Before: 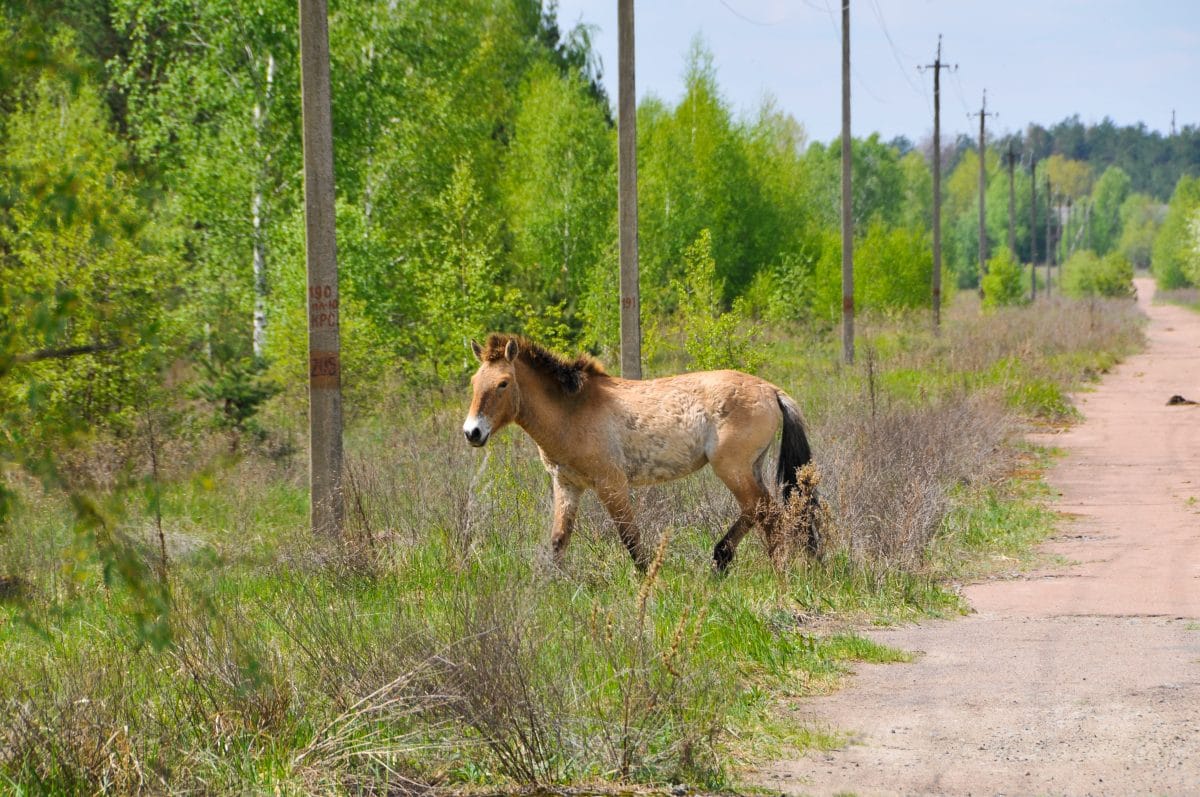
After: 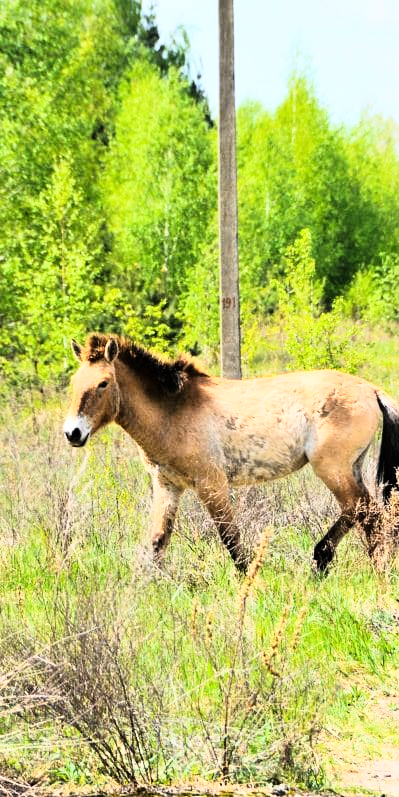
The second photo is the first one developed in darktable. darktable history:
crop: left 33.36%, right 33.36%
rgb curve: curves: ch0 [(0, 0) (0.21, 0.15) (0.24, 0.21) (0.5, 0.75) (0.75, 0.96) (0.89, 0.99) (1, 1)]; ch1 [(0, 0.02) (0.21, 0.13) (0.25, 0.2) (0.5, 0.67) (0.75, 0.9) (0.89, 0.97) (1, 1)]; ch2 [(0, 0.02) (0.21, 0.13) (0.25, 0.2) (0.5, 0.67) (0.75, 0.9) (0.89, 0.97) (1, 1)], compensate middle gray true
